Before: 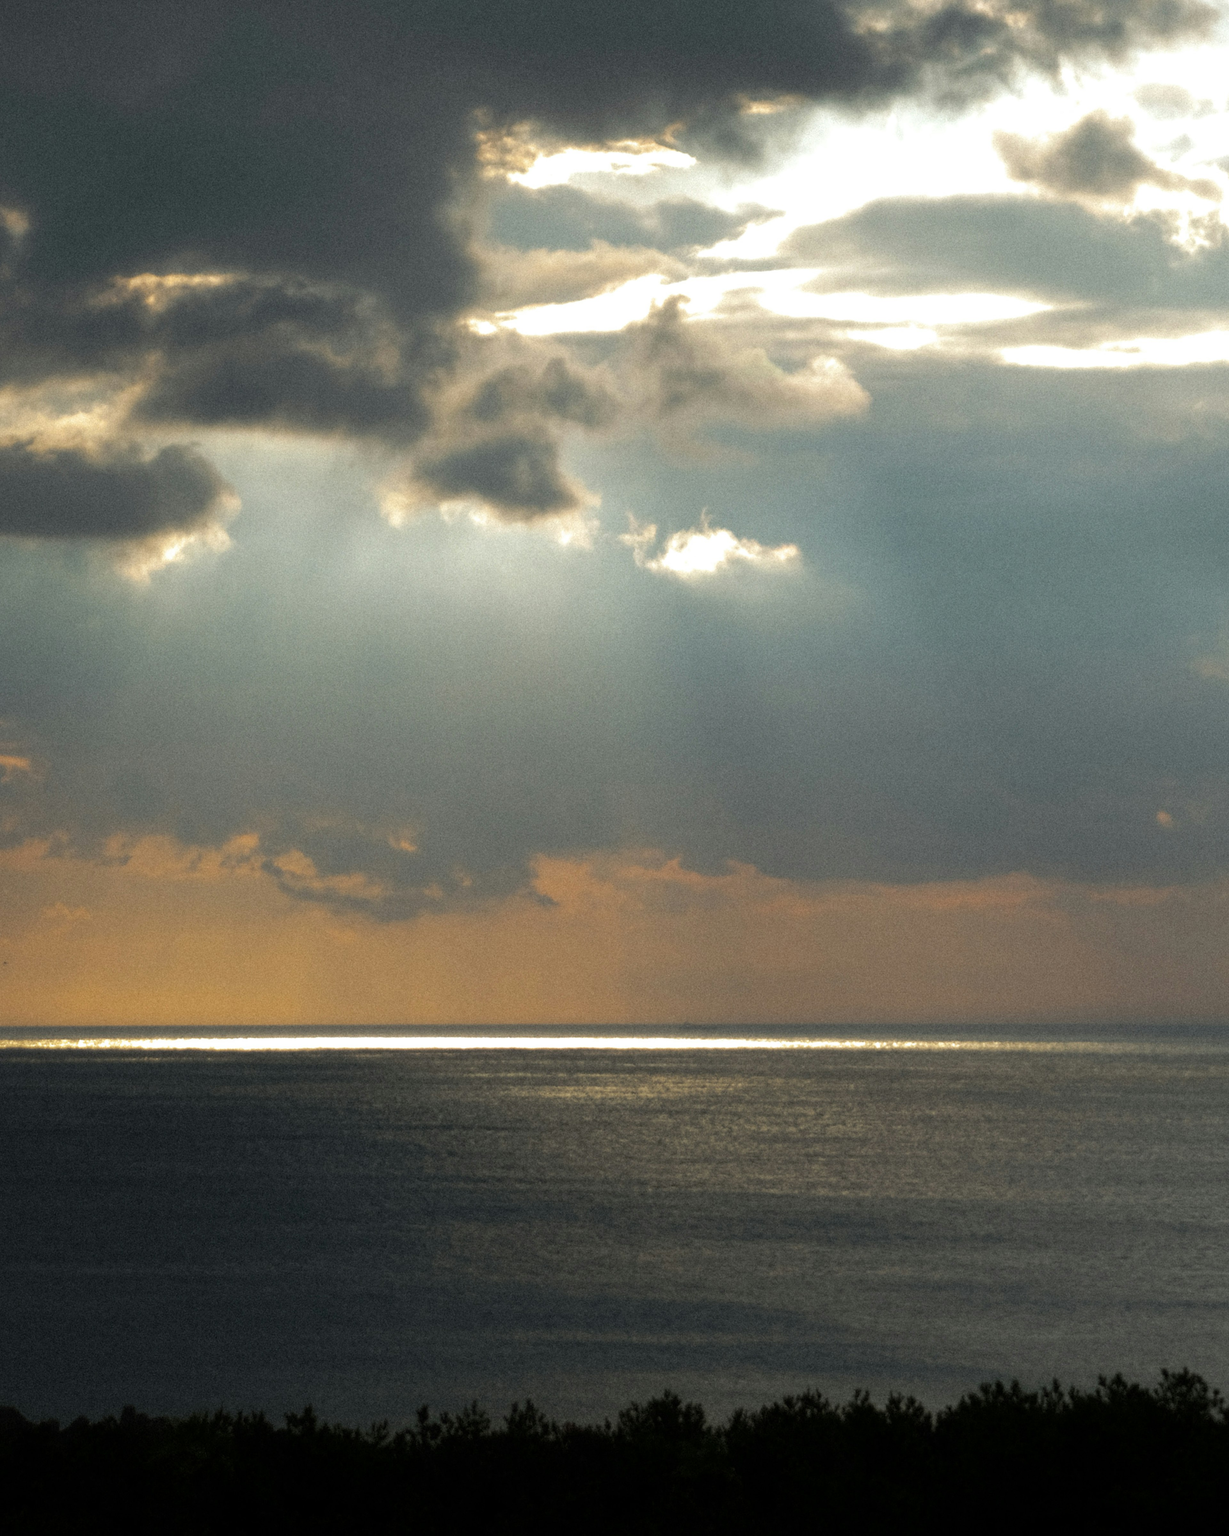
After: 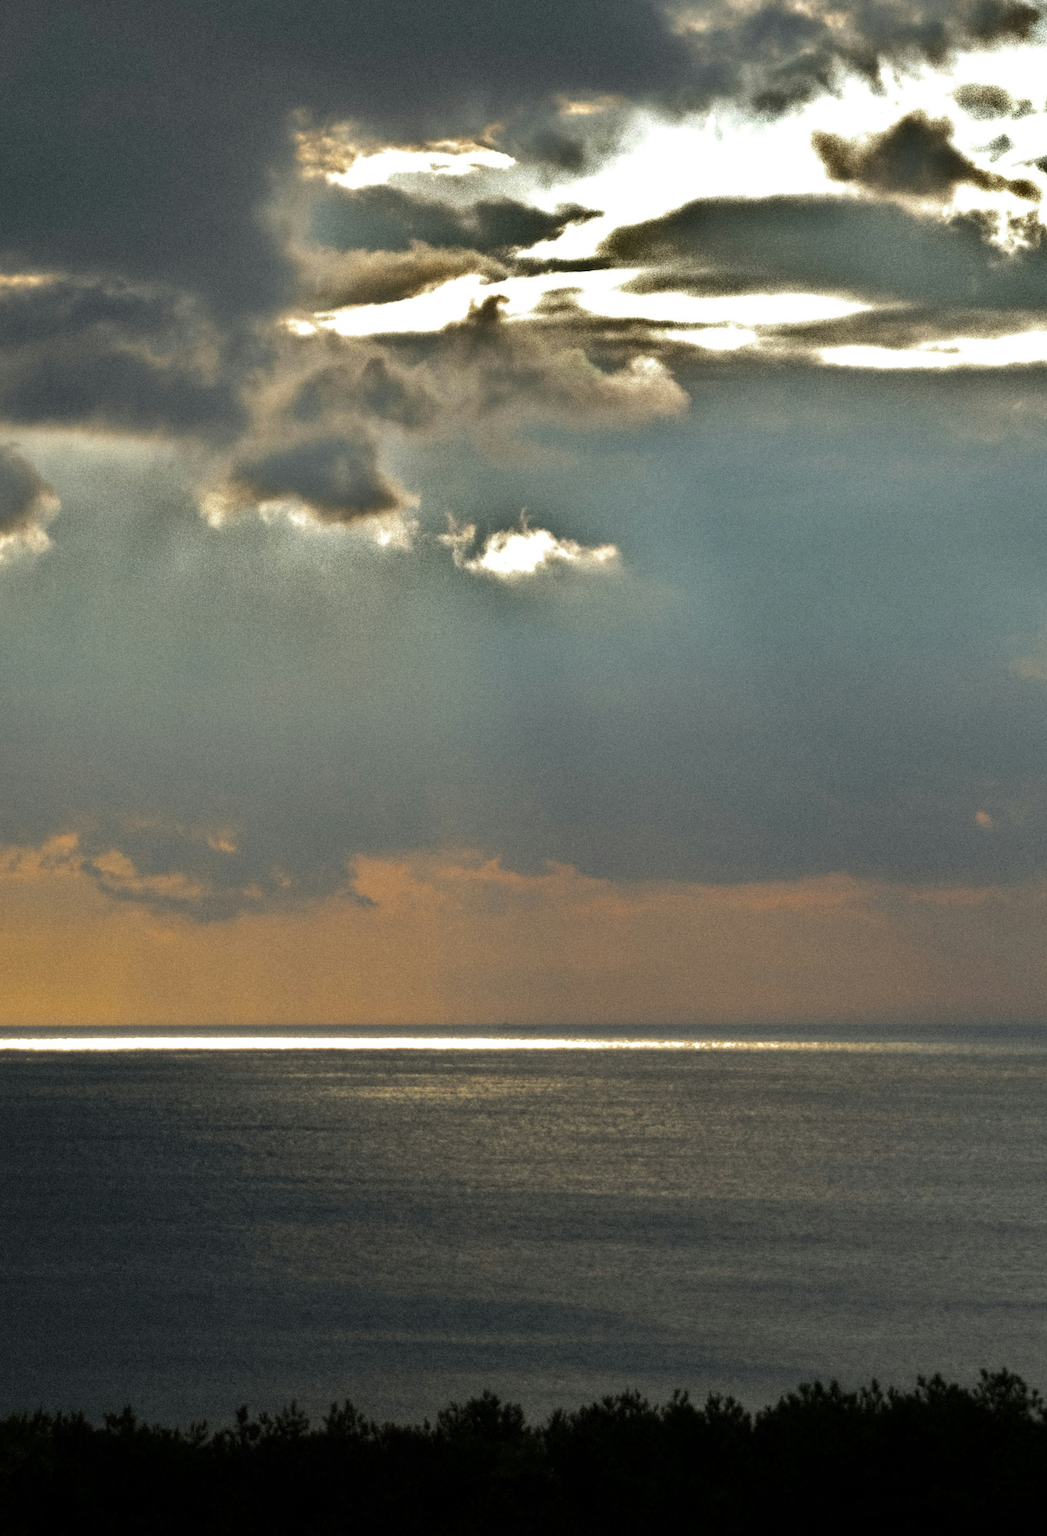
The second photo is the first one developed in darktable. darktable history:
shadows and highlights: shadows 20.78, highlights -82.91, soften with gaussian
crop and rotate: left 14.764%
